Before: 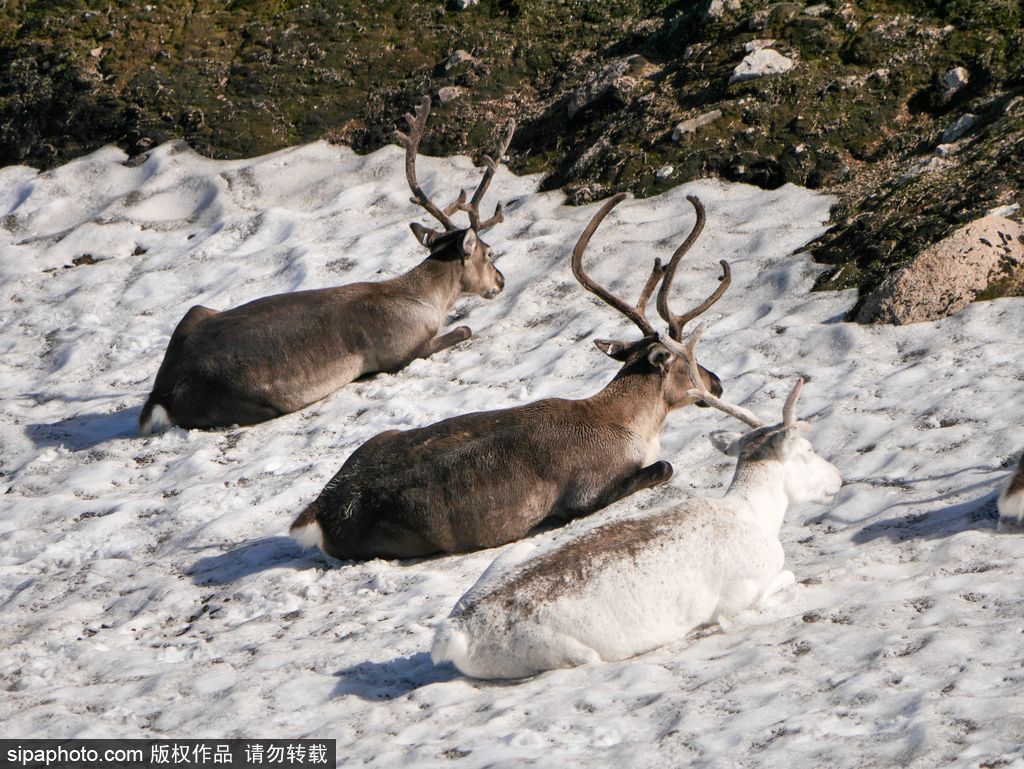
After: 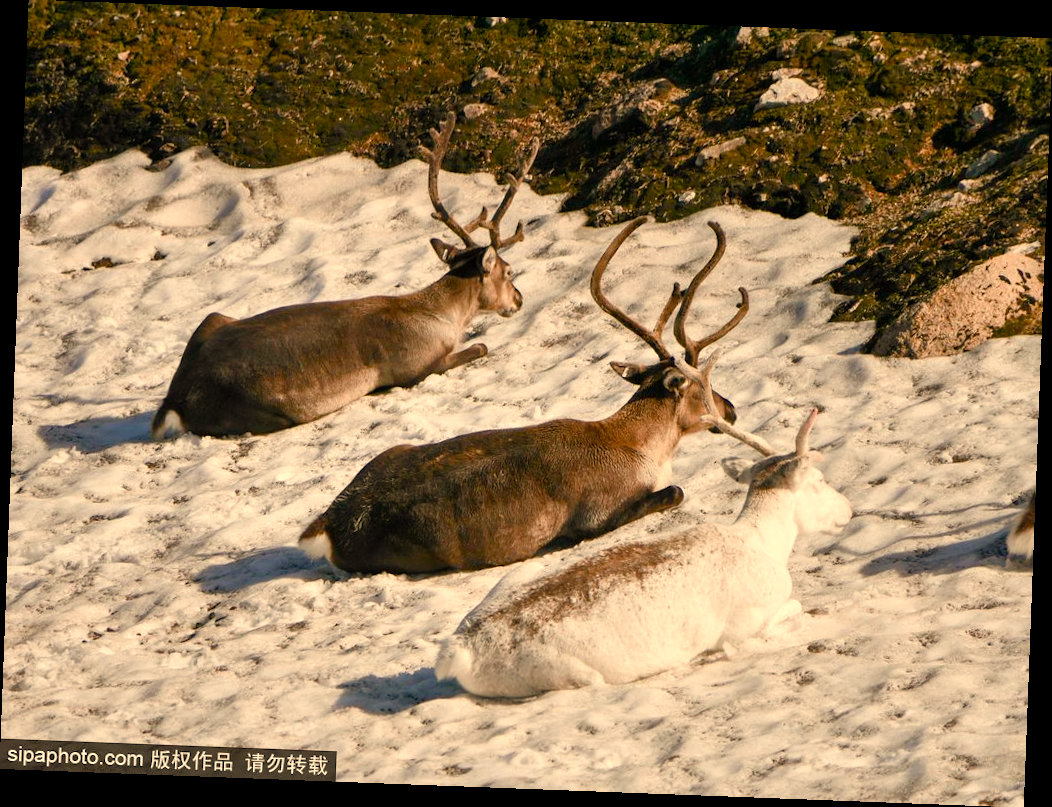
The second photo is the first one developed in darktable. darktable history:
white balance: red 1.138, green 0.996, blue 0.812
rotate and perspective: rotation 2.17°, automatic cropping off
color balance rgb: perceptual saturation grading › global saturation 20%, perceptual saturation grading › highlights -25%, perceptual saturation grading › shadows 50%
